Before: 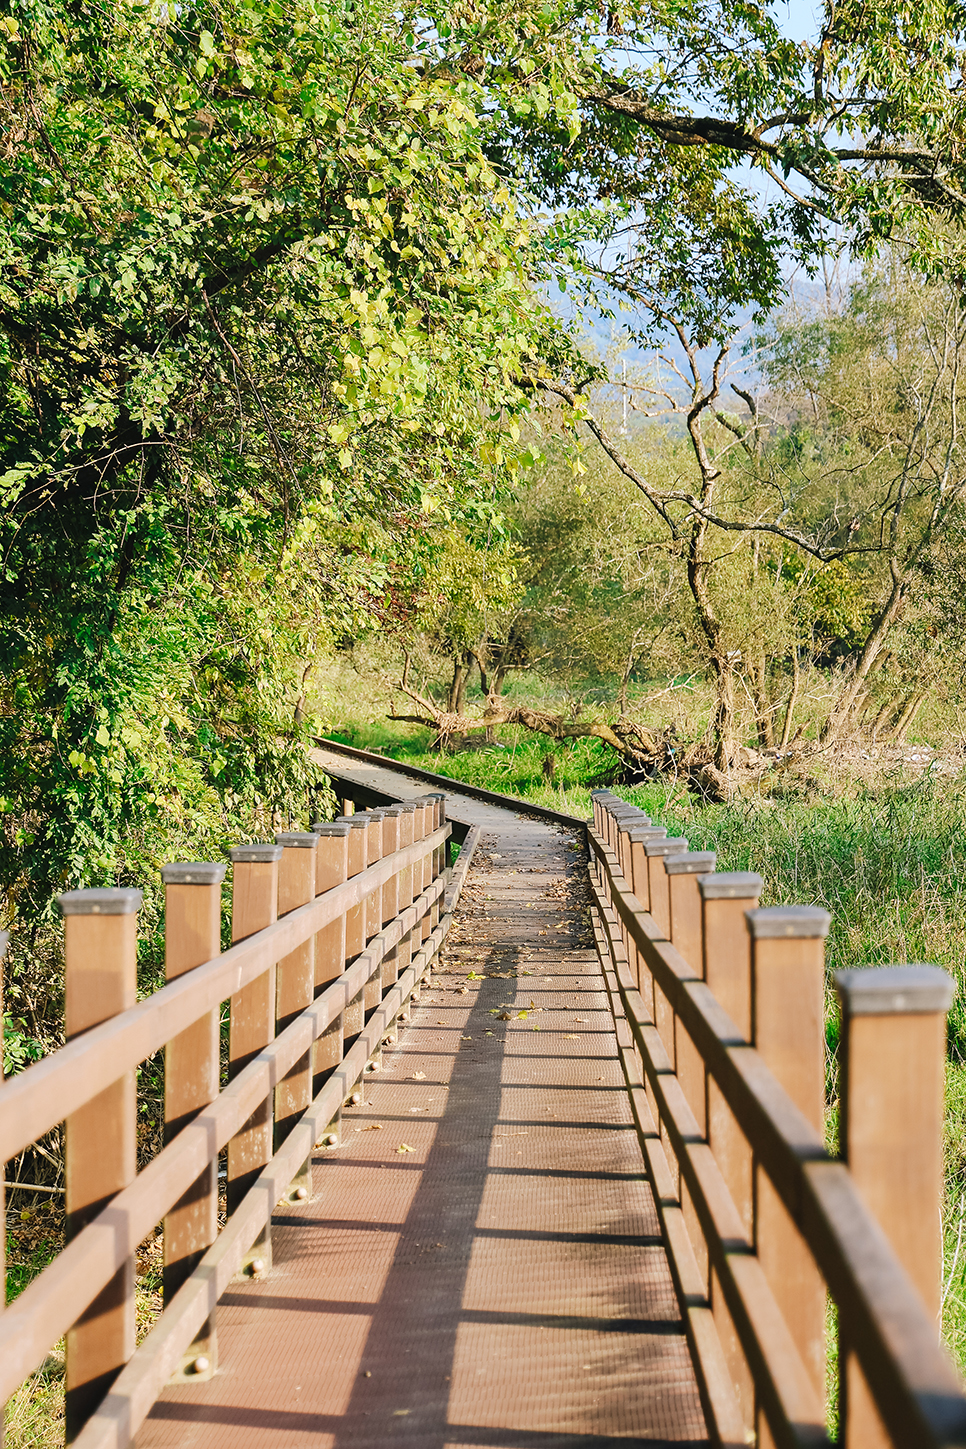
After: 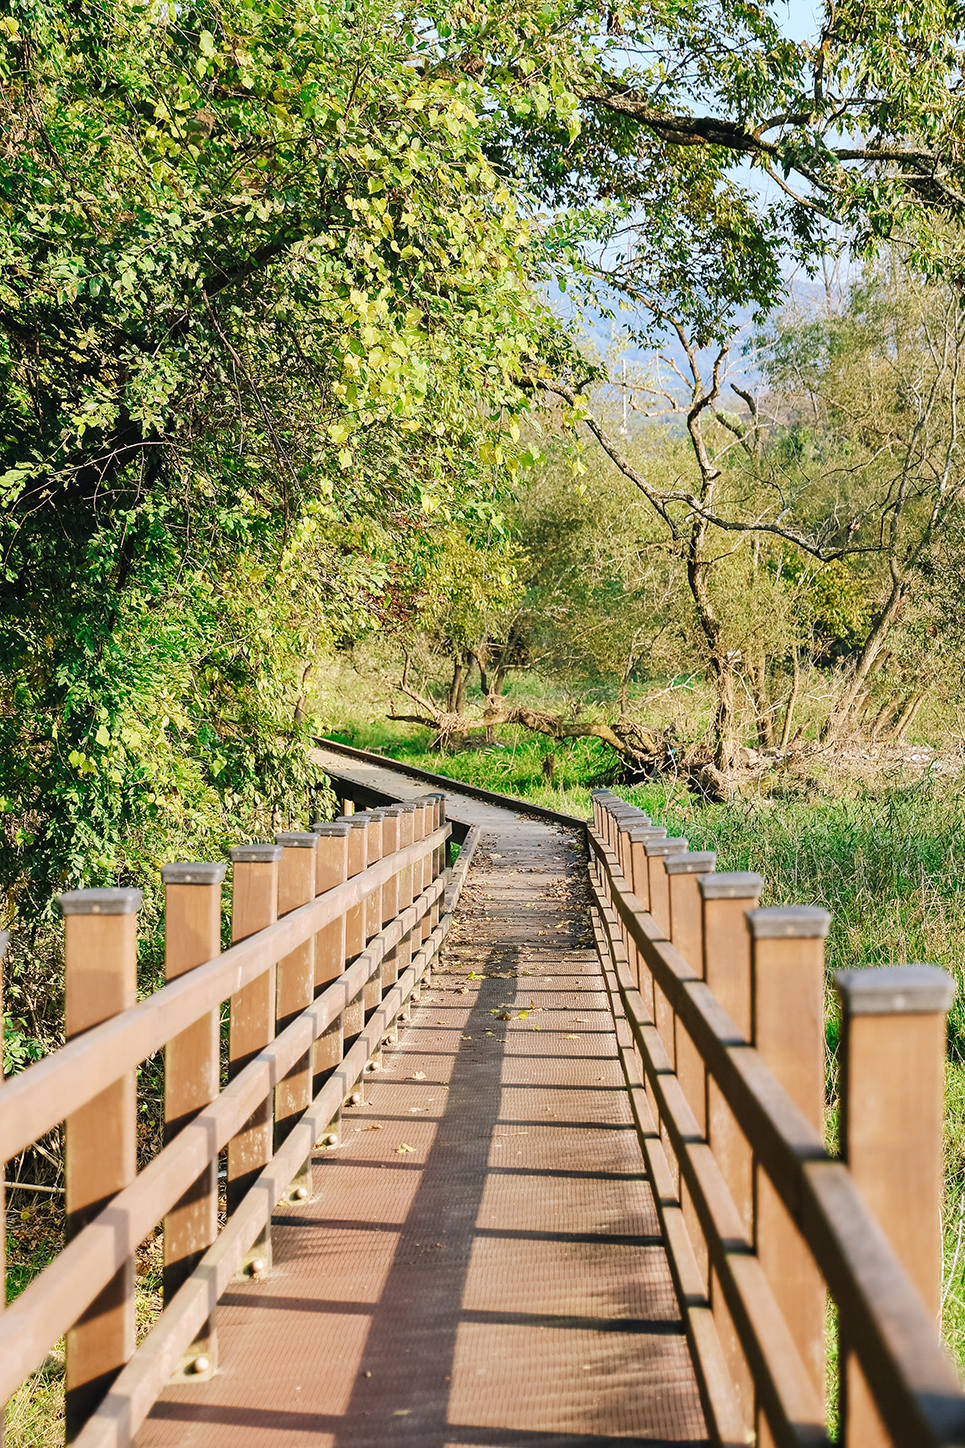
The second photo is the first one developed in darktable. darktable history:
local contrast: highlights 102%, shadows 98%, detail 120%, midtone range 0.2
